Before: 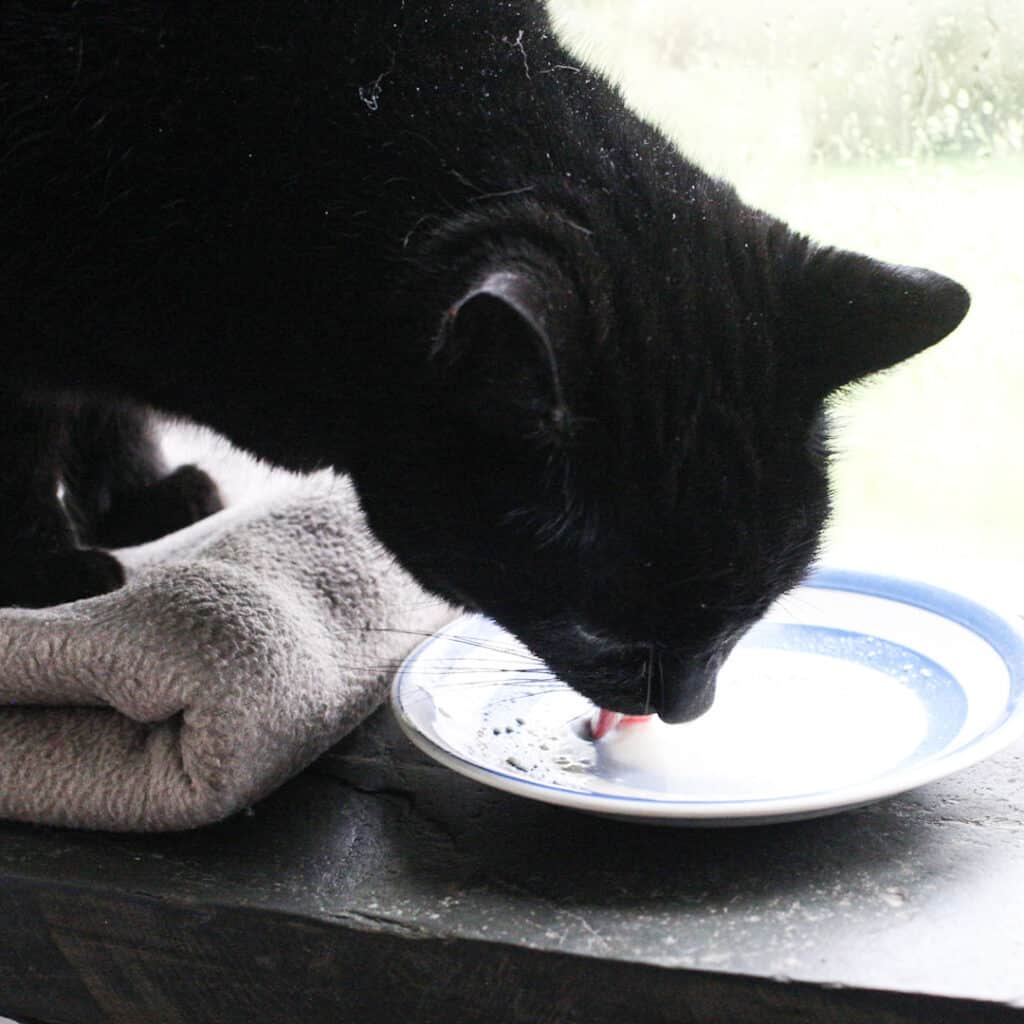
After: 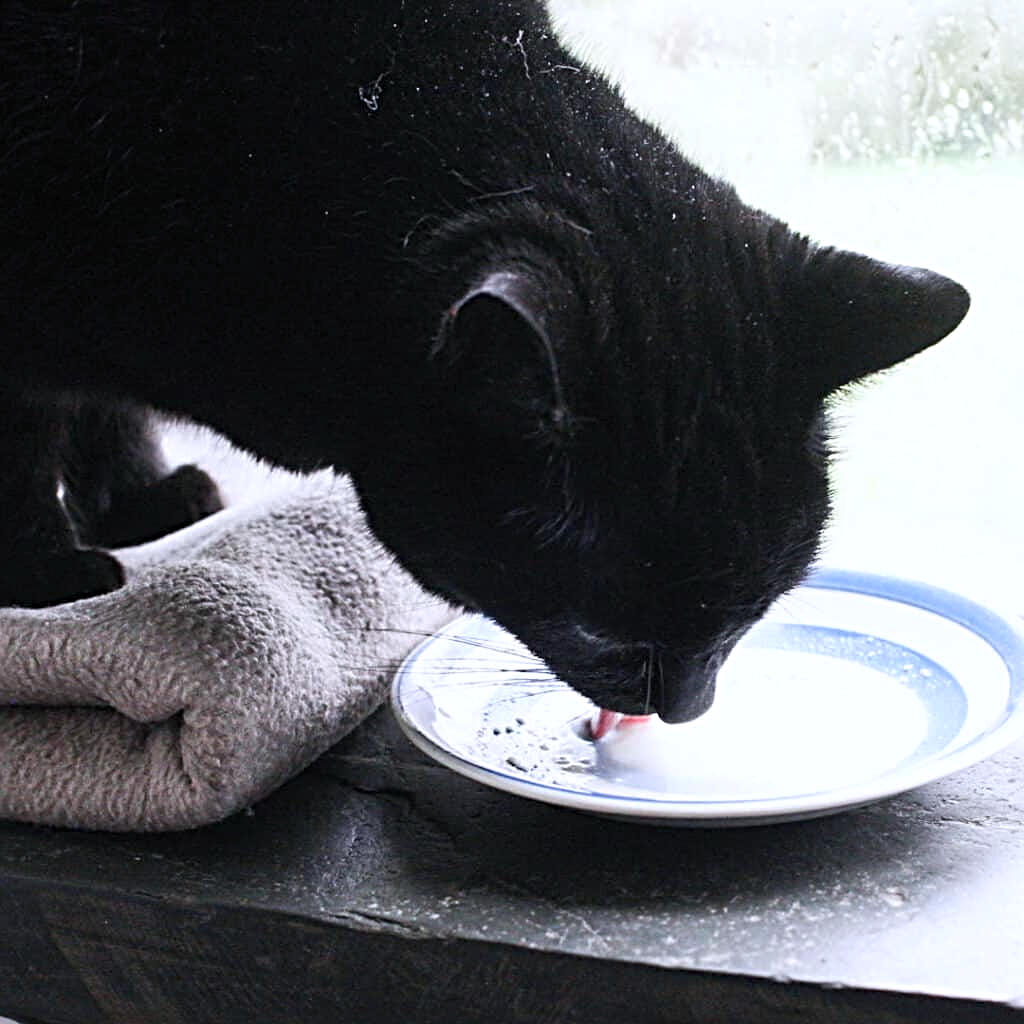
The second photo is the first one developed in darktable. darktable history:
color calibration: gray › normalize channels true, illuminant as shot in camera, x 0.358, y 0.373, temperature 4628.91 K, gamut compression 0.012
sharpen: radius 3.955
